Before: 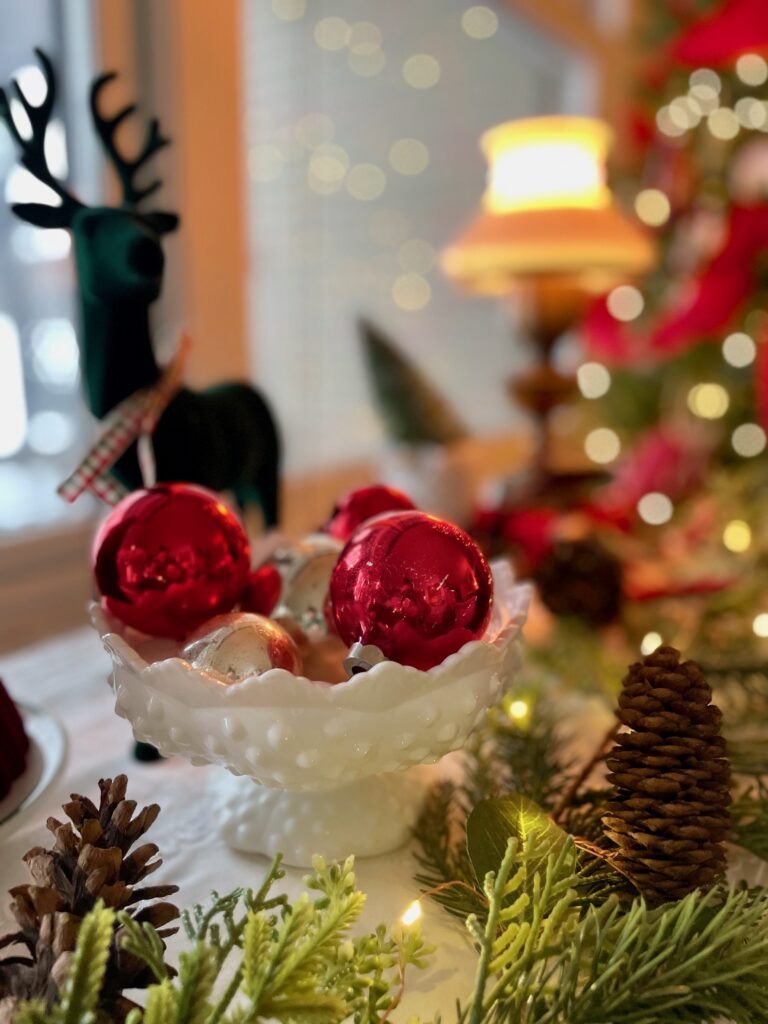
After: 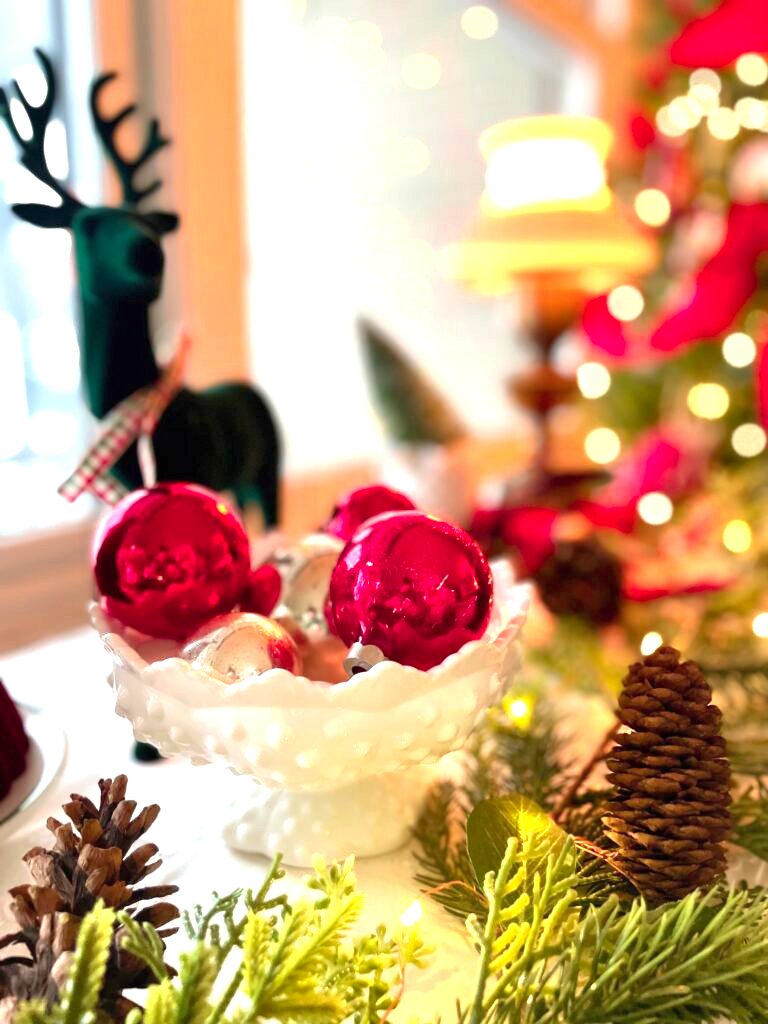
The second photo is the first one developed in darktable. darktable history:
exposure: black level correction 0, exposure 1.45 EV, compensate exposure bias true, compensate highlight preservation false
color calibration: output R [0.946, 0.065, -0.013, 0], output G [-0.246, 1.264, -0.017, 0], output B [0.046, -0.098, 1.05, 0], illuminant custom, x 0.344, y 0.359, temperature 5045.54 K
